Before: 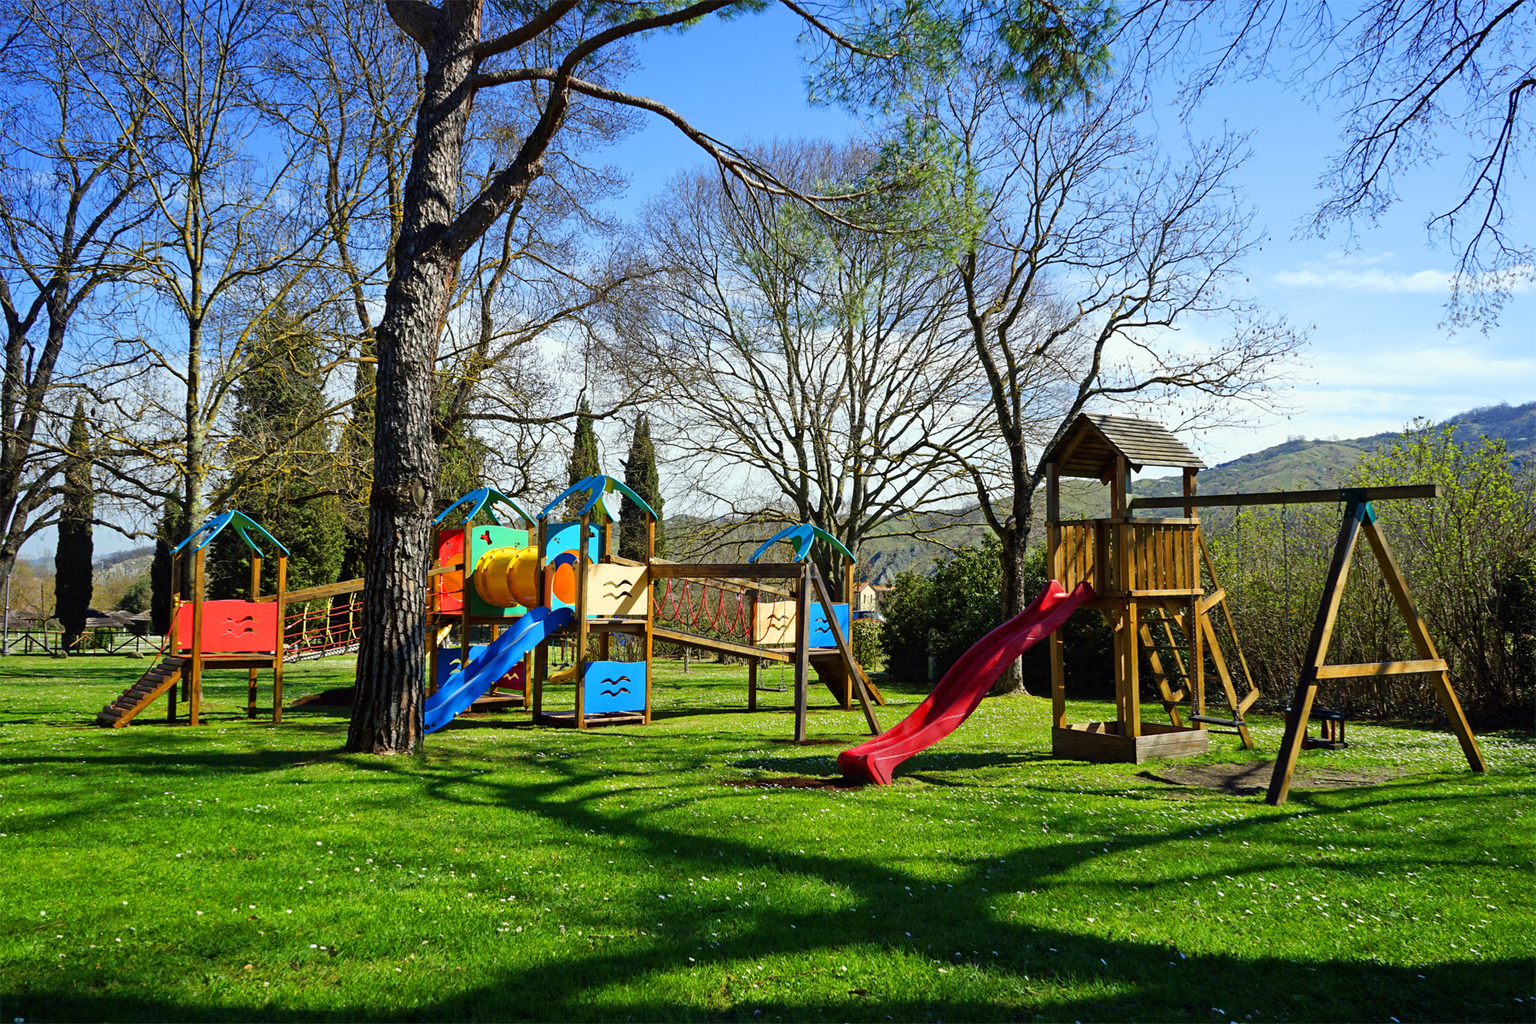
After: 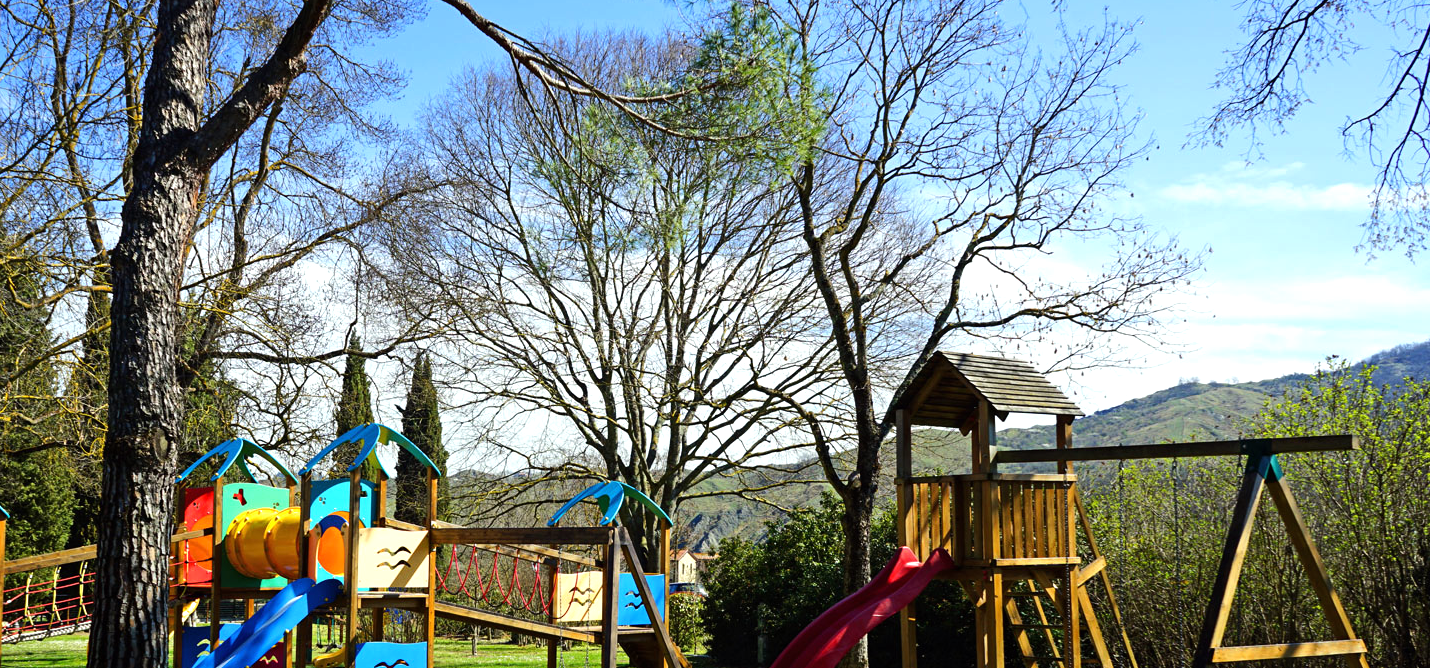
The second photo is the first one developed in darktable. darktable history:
crop: left 18.38%, top 11.092%, right 2.134%, bottom 33.217%
tone equalizer: -8 EV -0.417 EV, -7 EV -0.389 EV, -6 EV -0.333 EV, -5 EV -0.222 EV, -3 EV 0.222 EV, -2 EV 0.333 EV, -1 EV 0.389 EV, +0 EV 0.417 EV, edges refinement/feathering 500, mask exposure compensation -1.57 EV, preserve details no
